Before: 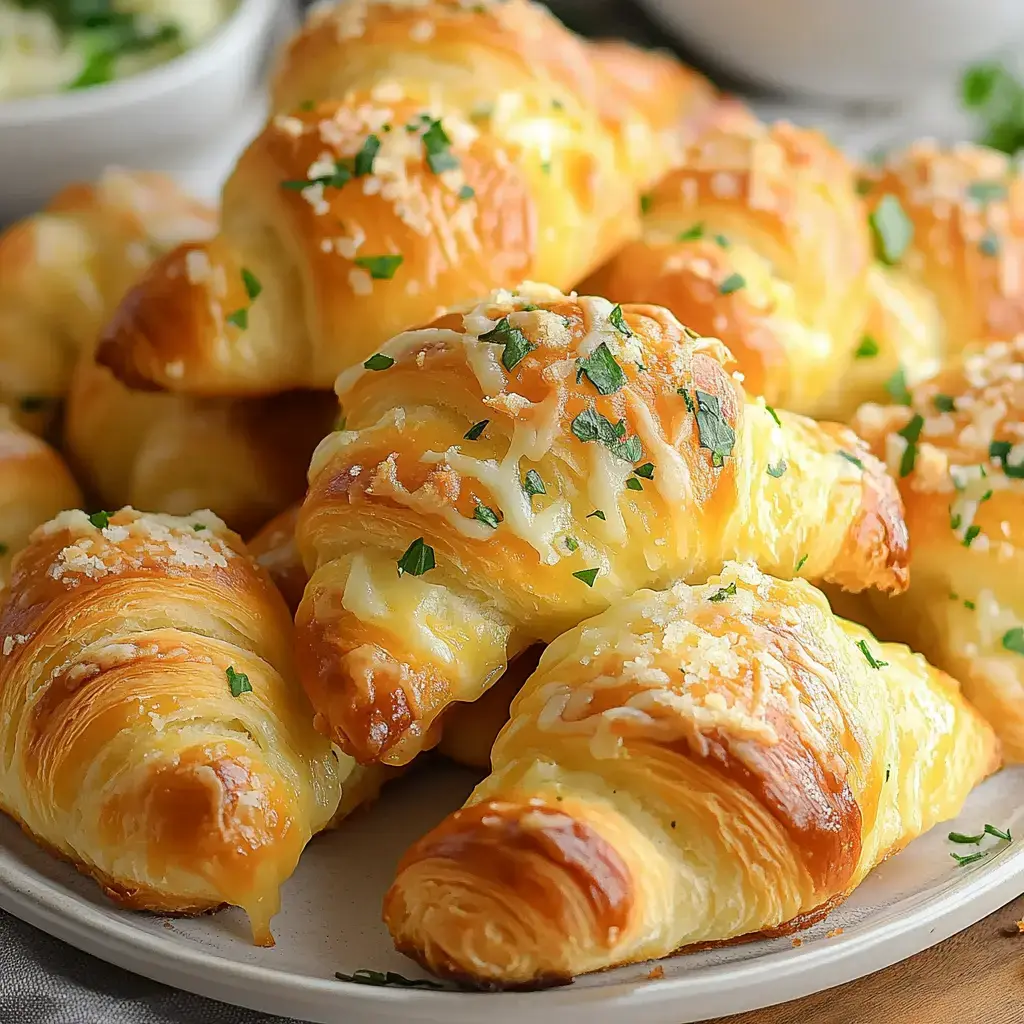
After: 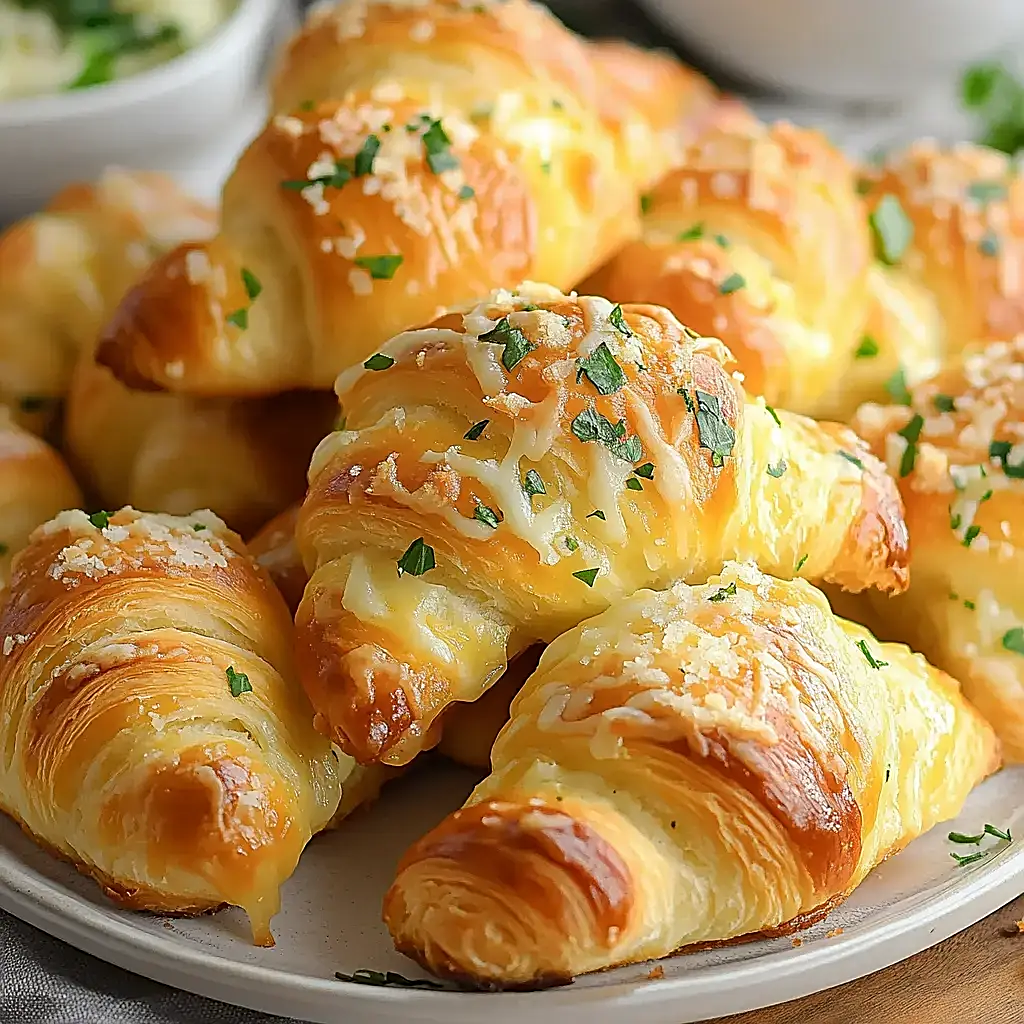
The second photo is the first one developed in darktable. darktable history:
sharpen: amount 0.599
